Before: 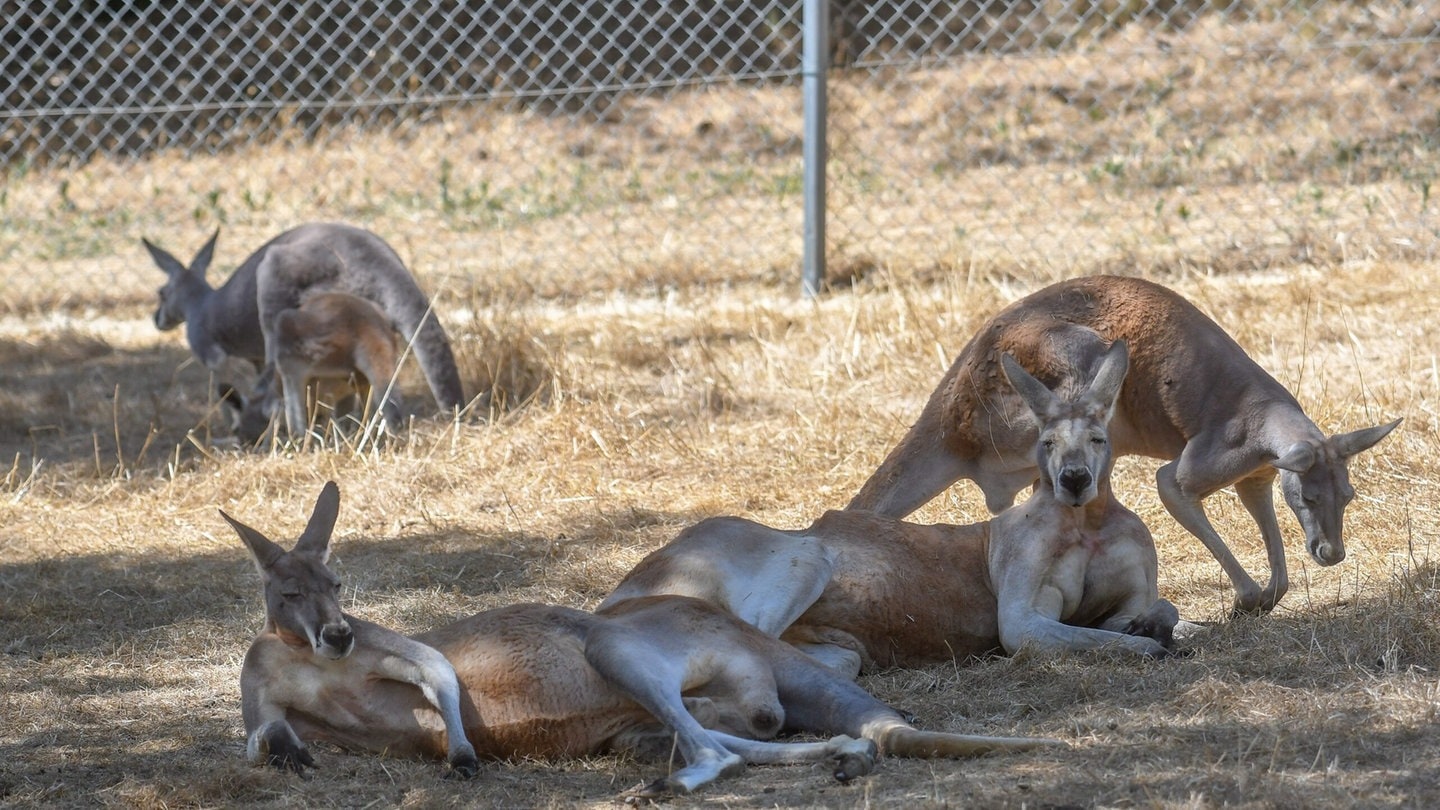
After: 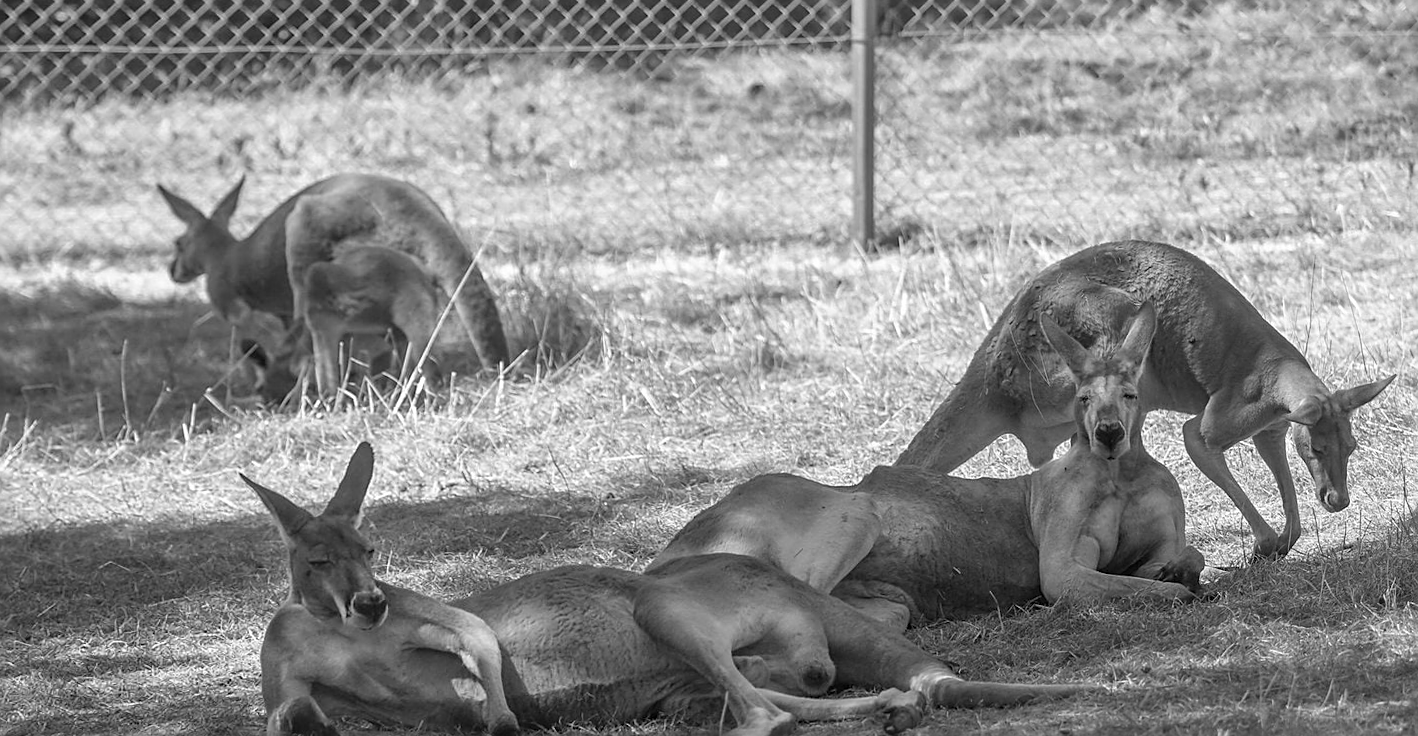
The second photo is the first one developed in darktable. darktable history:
monochrome: on, module defaults
rotate and perspective: rotation -0.013°, lens shift (vertical) -0.027, lens shift (horizontal) 0.178, crop left 0.016, crop right 0.989, crop top 0.082, crop bottom 0.918
sharpen: on, module defaults
